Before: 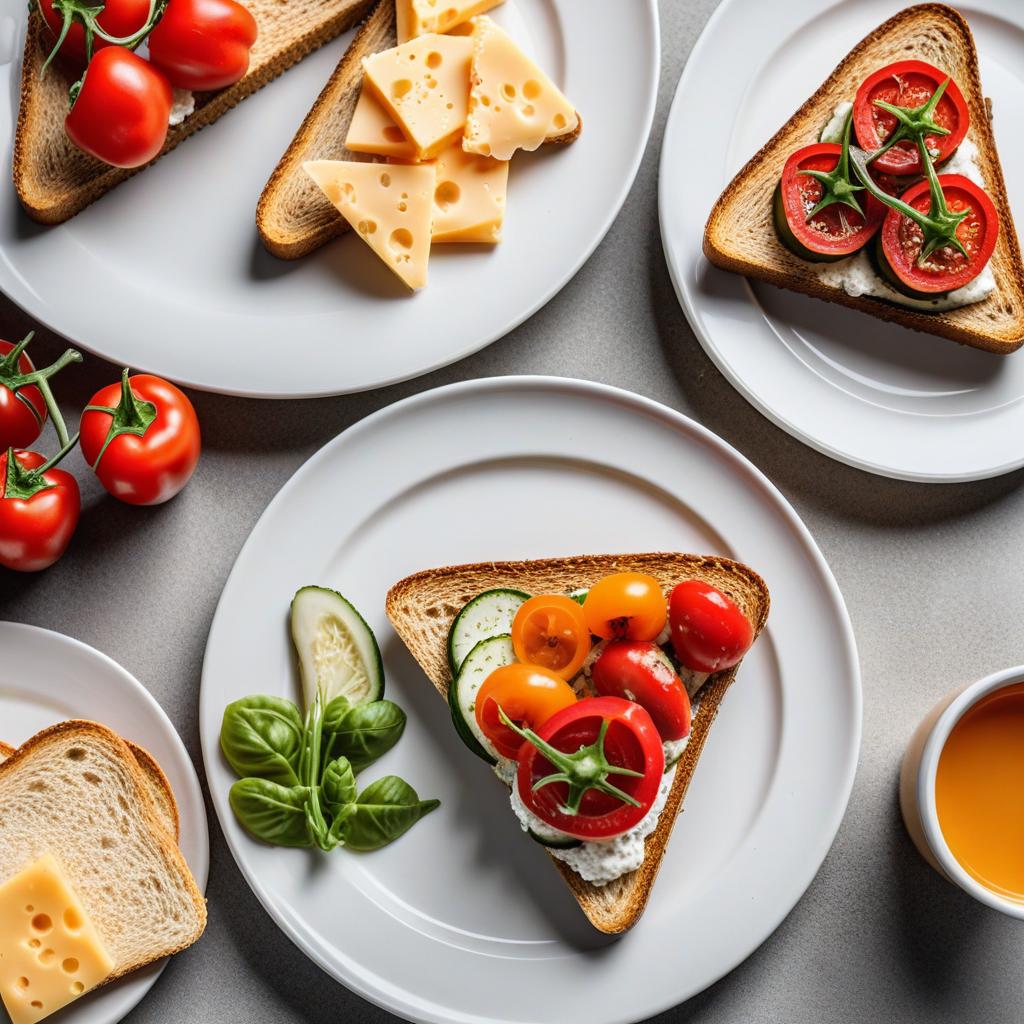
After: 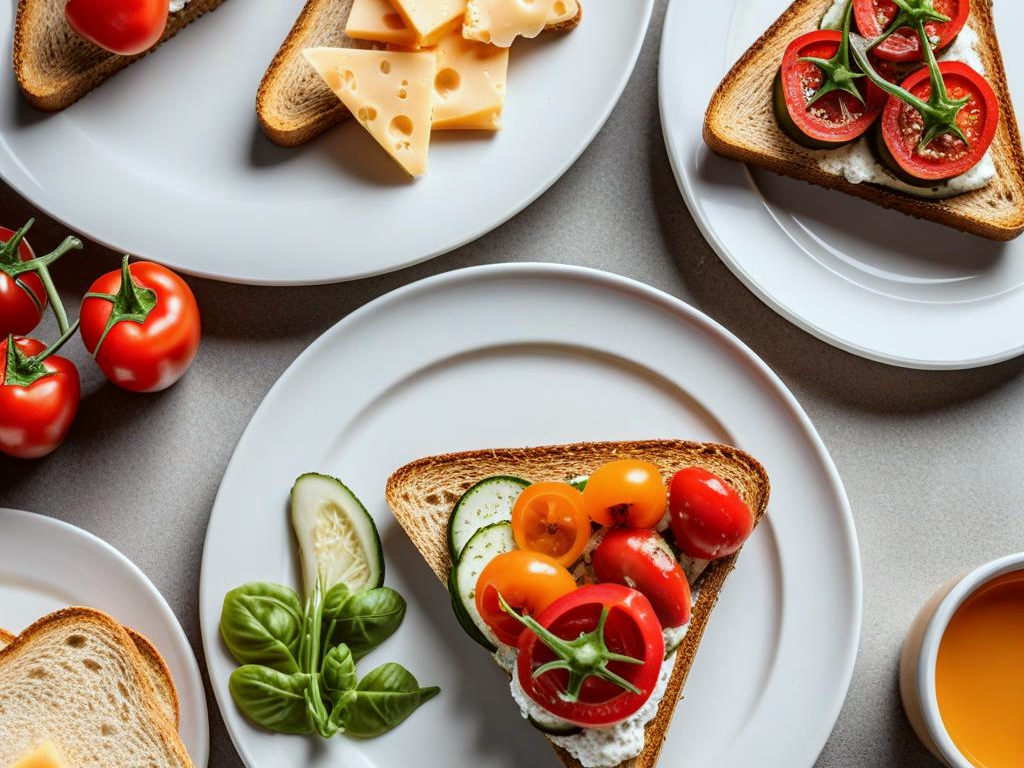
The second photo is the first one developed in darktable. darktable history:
crop: top 11.058%, bottom 13.941%
color correction: highlights a* -2.76, highlights b* -2.51, shadows a* 2.28, shadows b* 2.92
